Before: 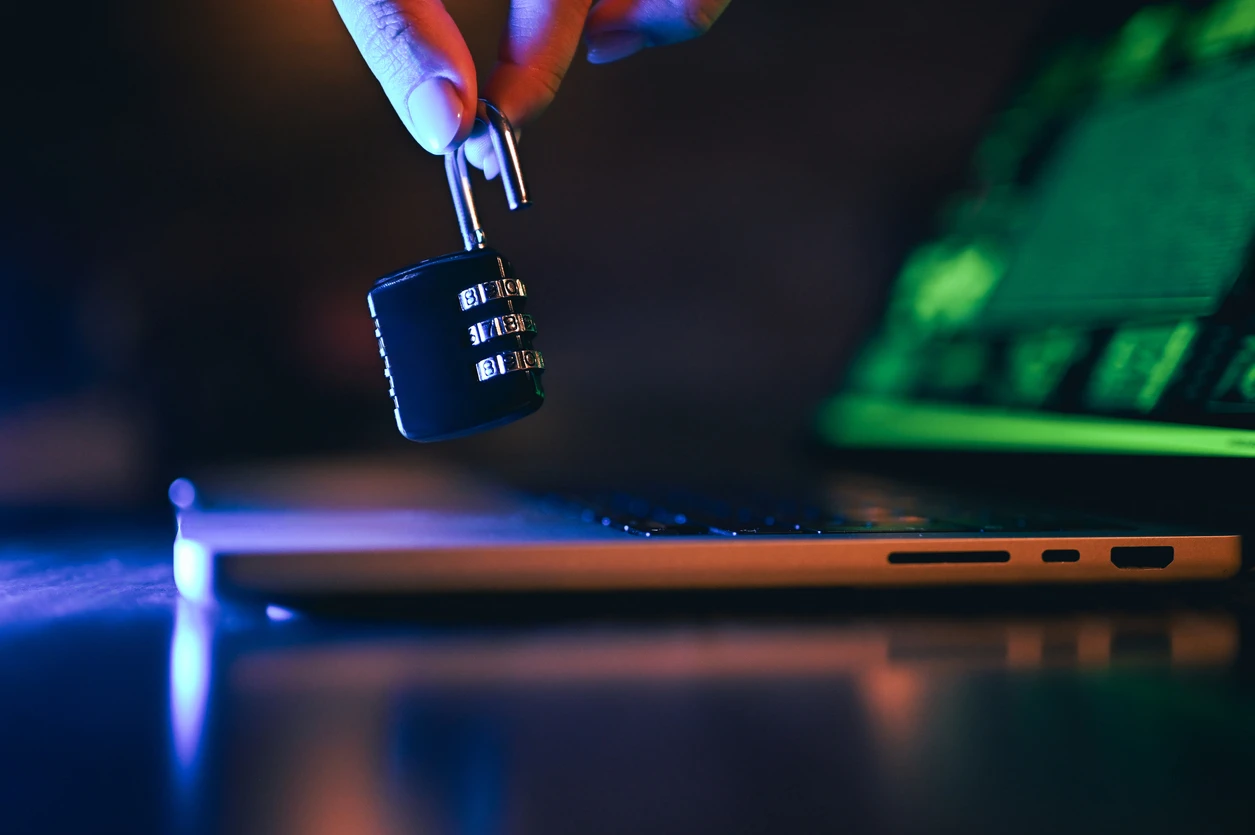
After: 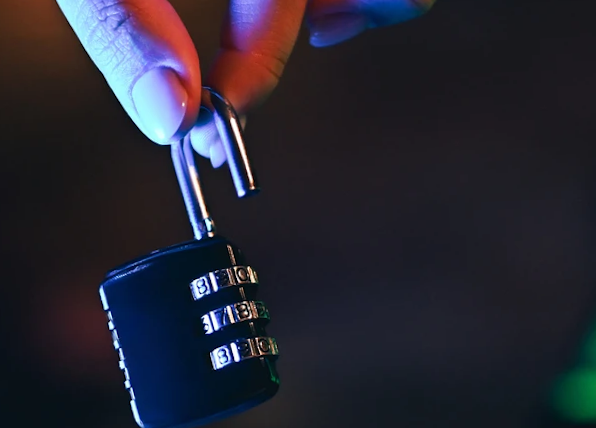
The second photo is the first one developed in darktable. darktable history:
exposure: compensate highlight preservation false
crop: left 19.556%, right 30.401%, bottom 46.458%
rotate and perspective: rotation -2.12°, lens shift (vertical) 0.009, lens shift (horizontal) -0.008, automatic cropping original format, crop left 0.036, crop right 0.964, crop top 0.05, crop bottom 0.959
